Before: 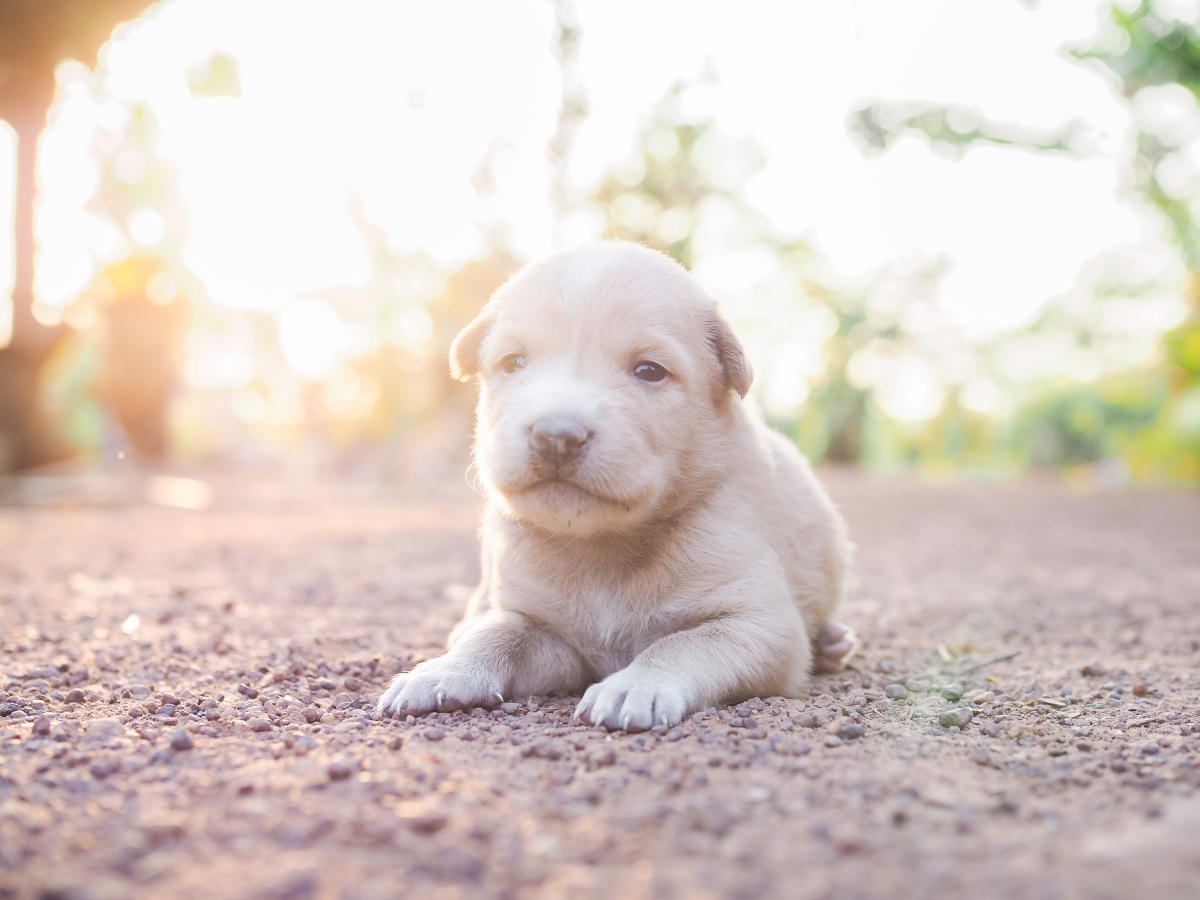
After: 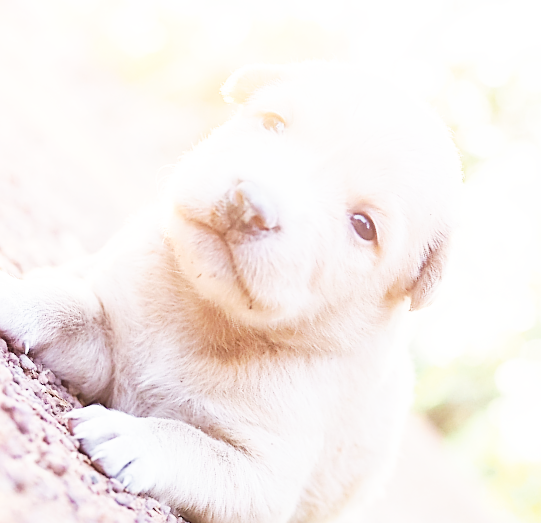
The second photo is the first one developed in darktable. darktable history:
crop and rotate: angle -45.35°, top 16.275%, right 0.87%, bottom 11.753%
sharpen: on, module defaults
exposure: black level correction 0.009, compensate highlight preservation false
base curve: curves: ch0 [(0, 0) (0.007, 0.004) (0.027, 0.03) (0.046, 0.07) (0.207, 0.54) (0.442, 0.872) (0.673, 0.972) (1, 1)], preserve colors none
